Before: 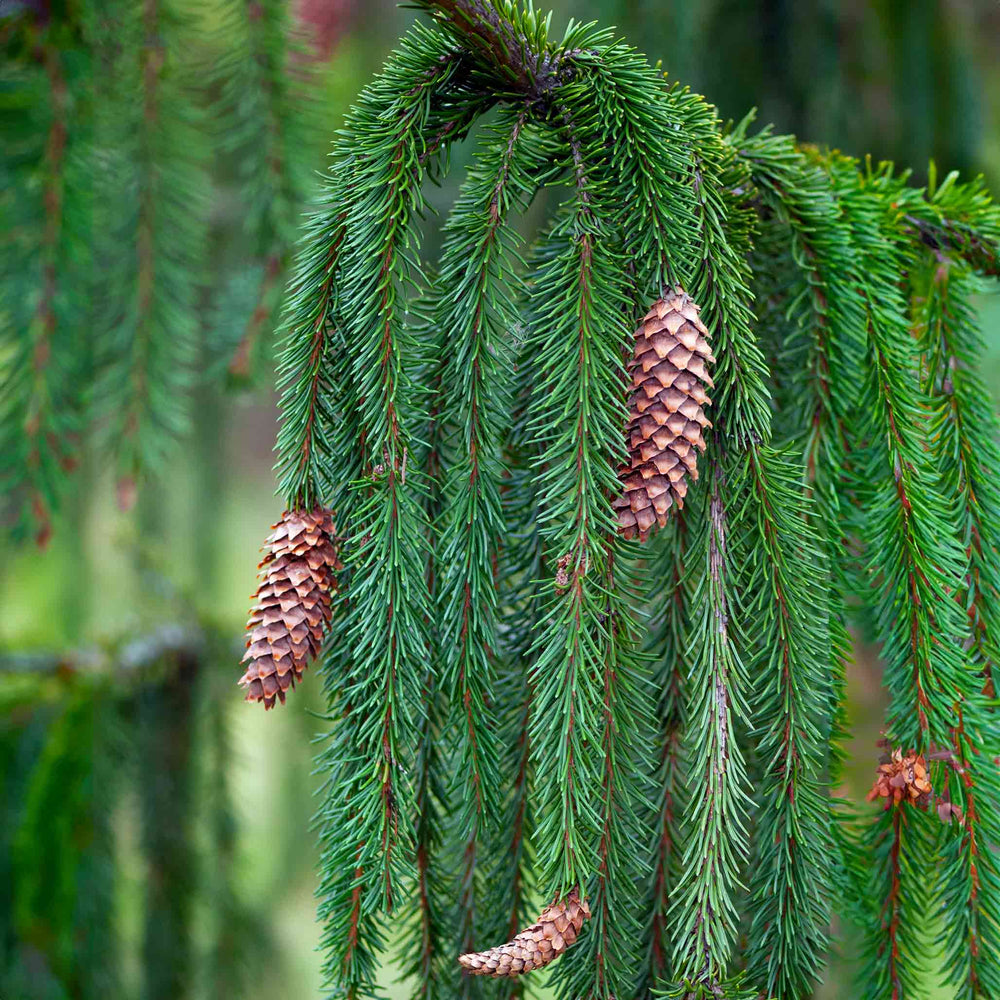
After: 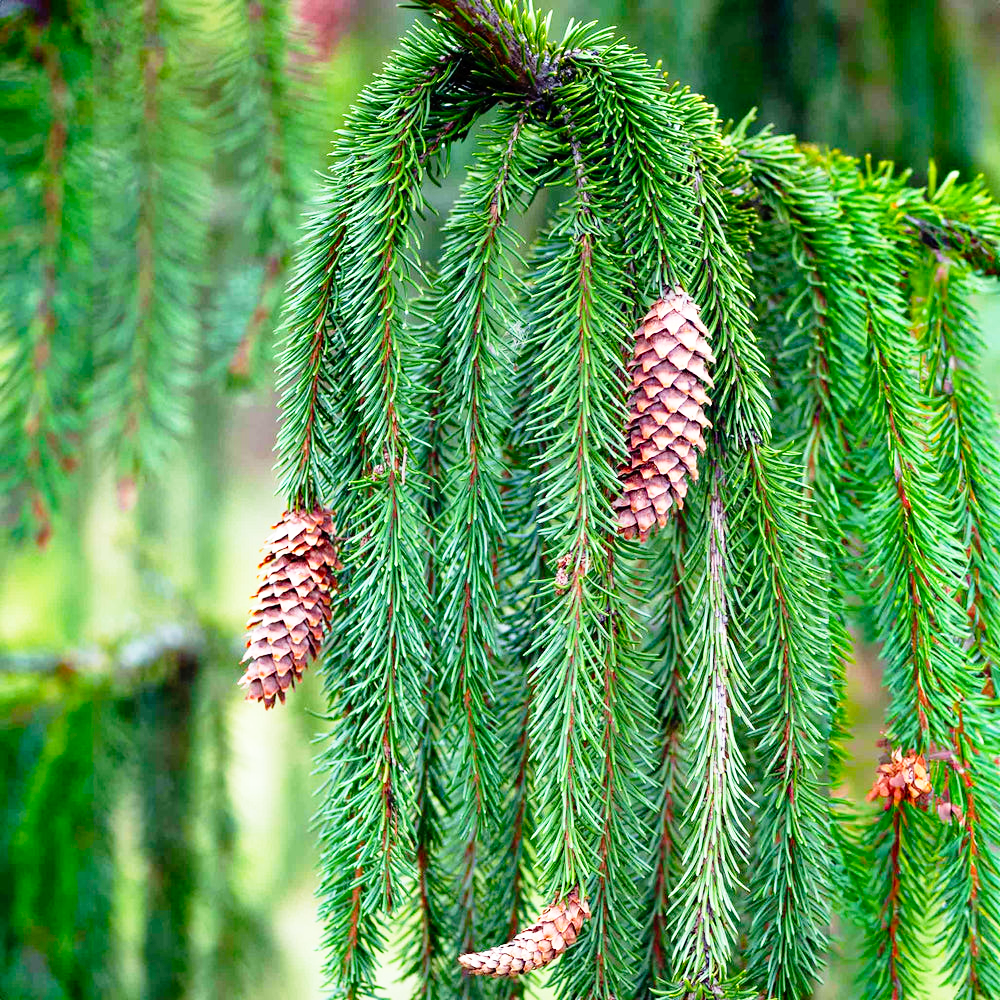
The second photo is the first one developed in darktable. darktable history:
base curve: curves: ch0 [(0, 0) (0.012, 0.01) (0.073, 0.168) (0.31, 0.711) (0.645, 0.957) (1, 1)], preserve colors none
